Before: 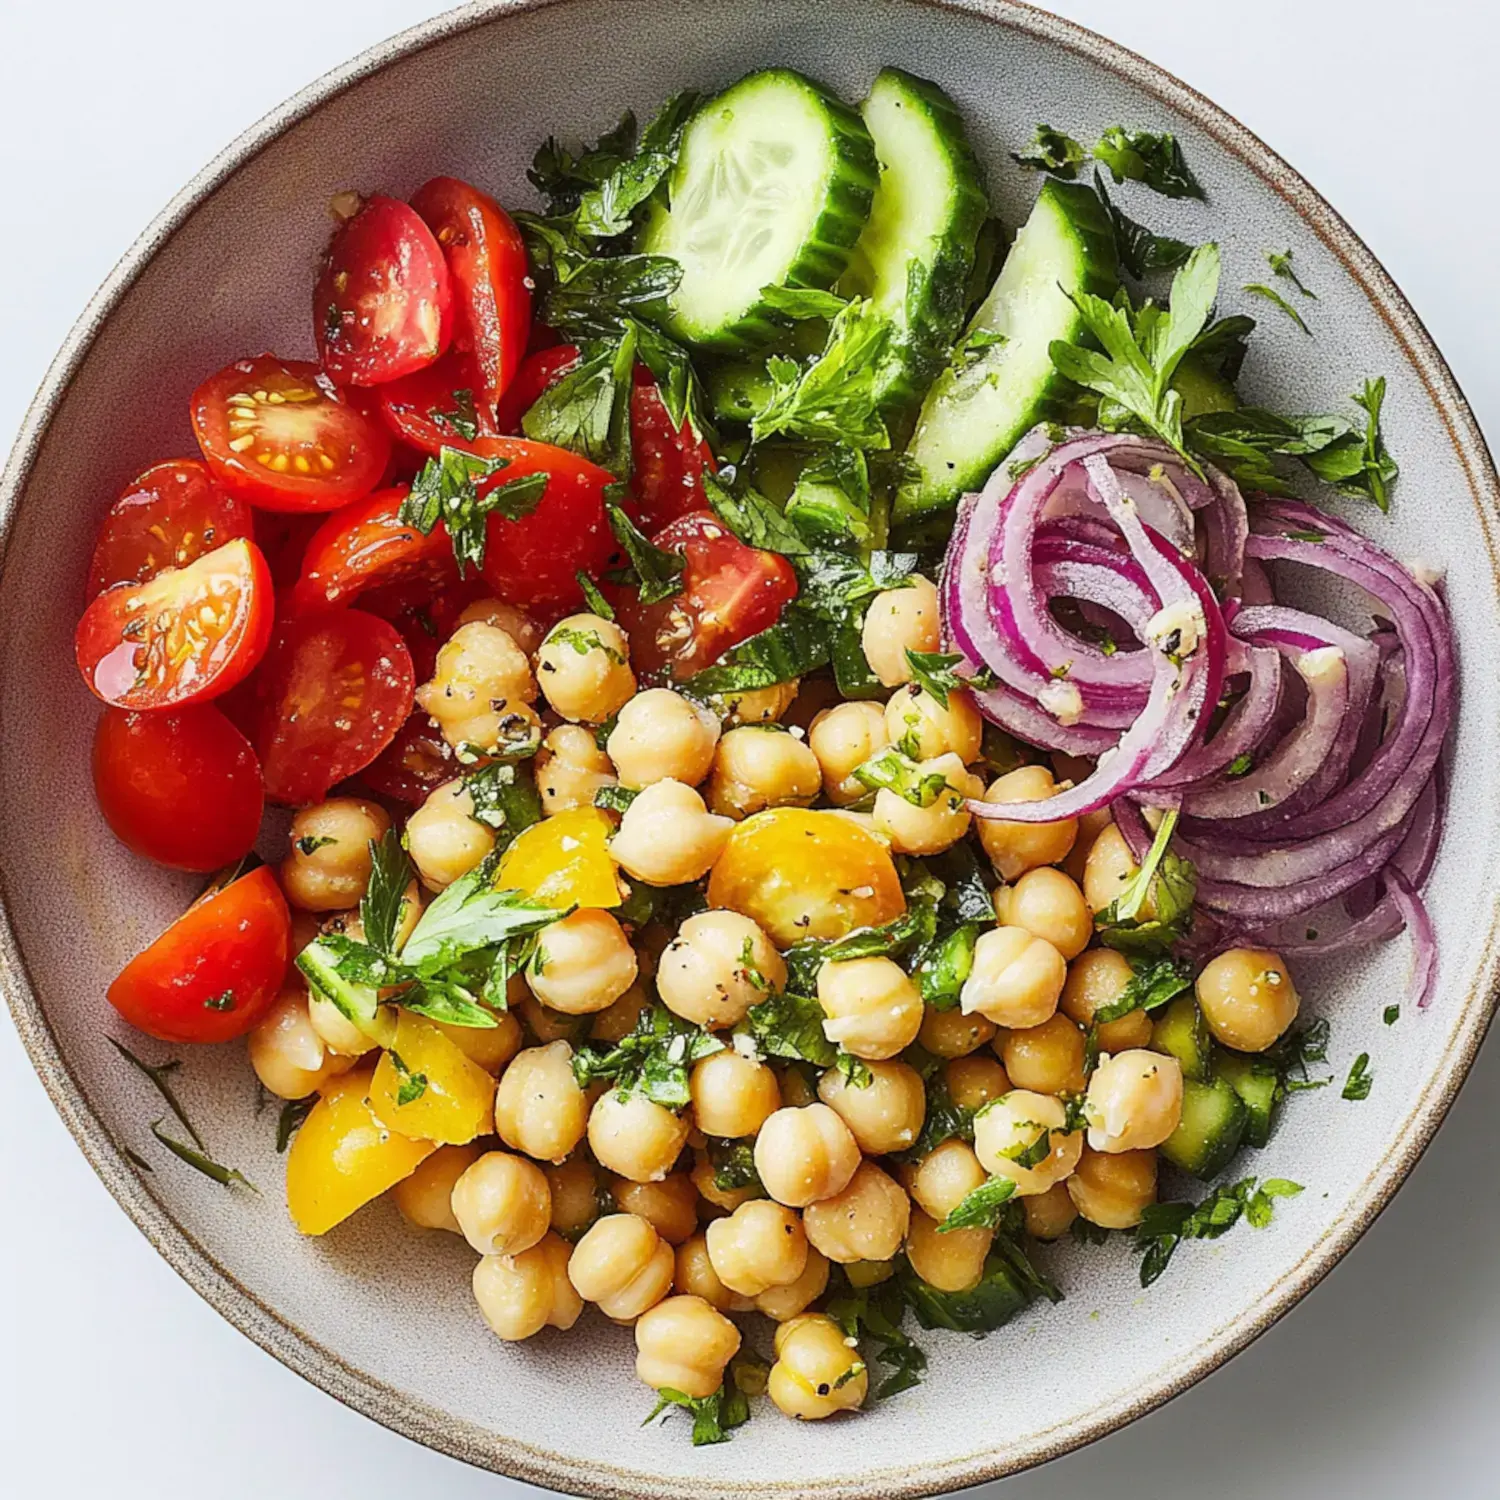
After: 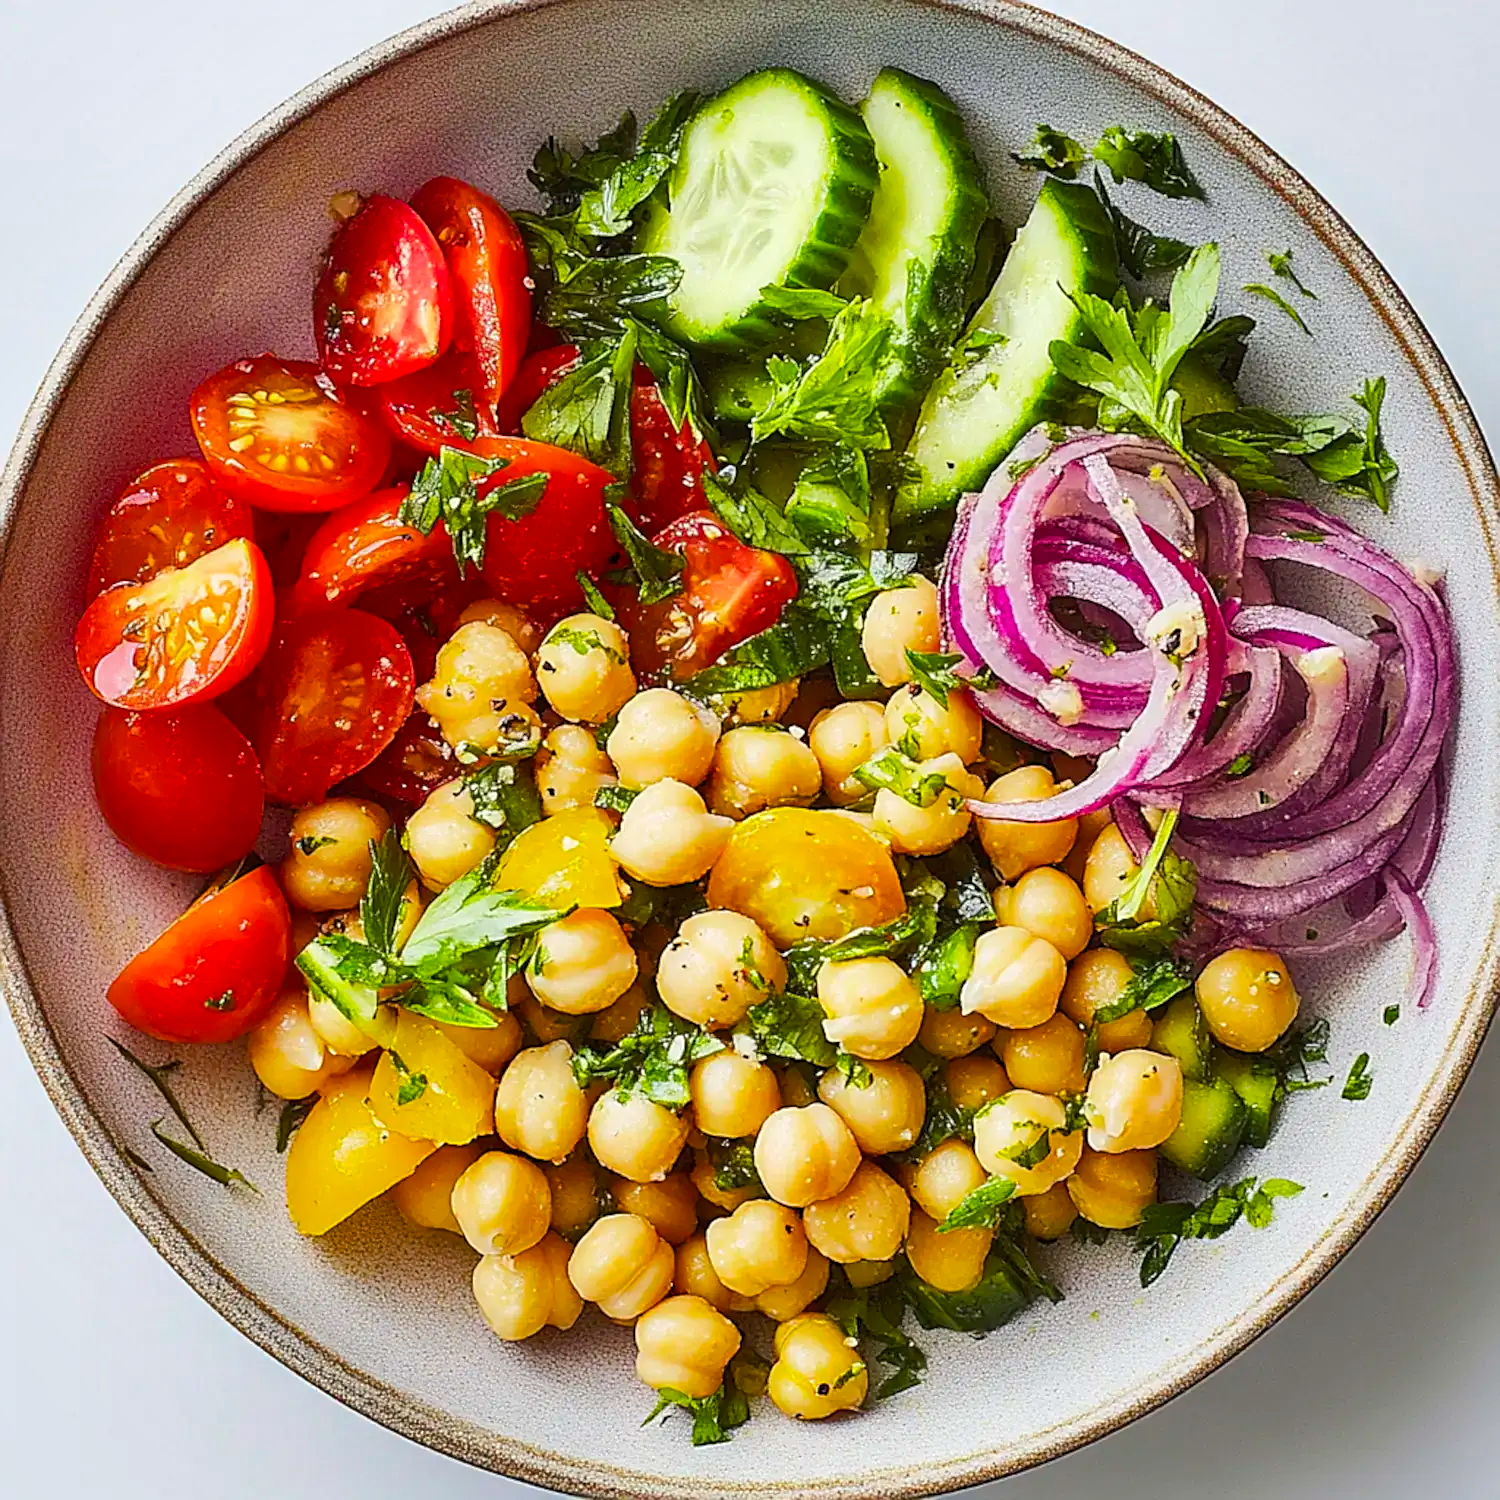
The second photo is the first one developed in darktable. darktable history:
sharpen: on, module defaults
shadows and highlights: soften with gaussian
color balance rgb: perceptual saturation grading › global saturation 25%, perceptual brilliance grading › mid-tones 10%, perceptual brilliance grading › shadows 15%, global vibrance 20%
